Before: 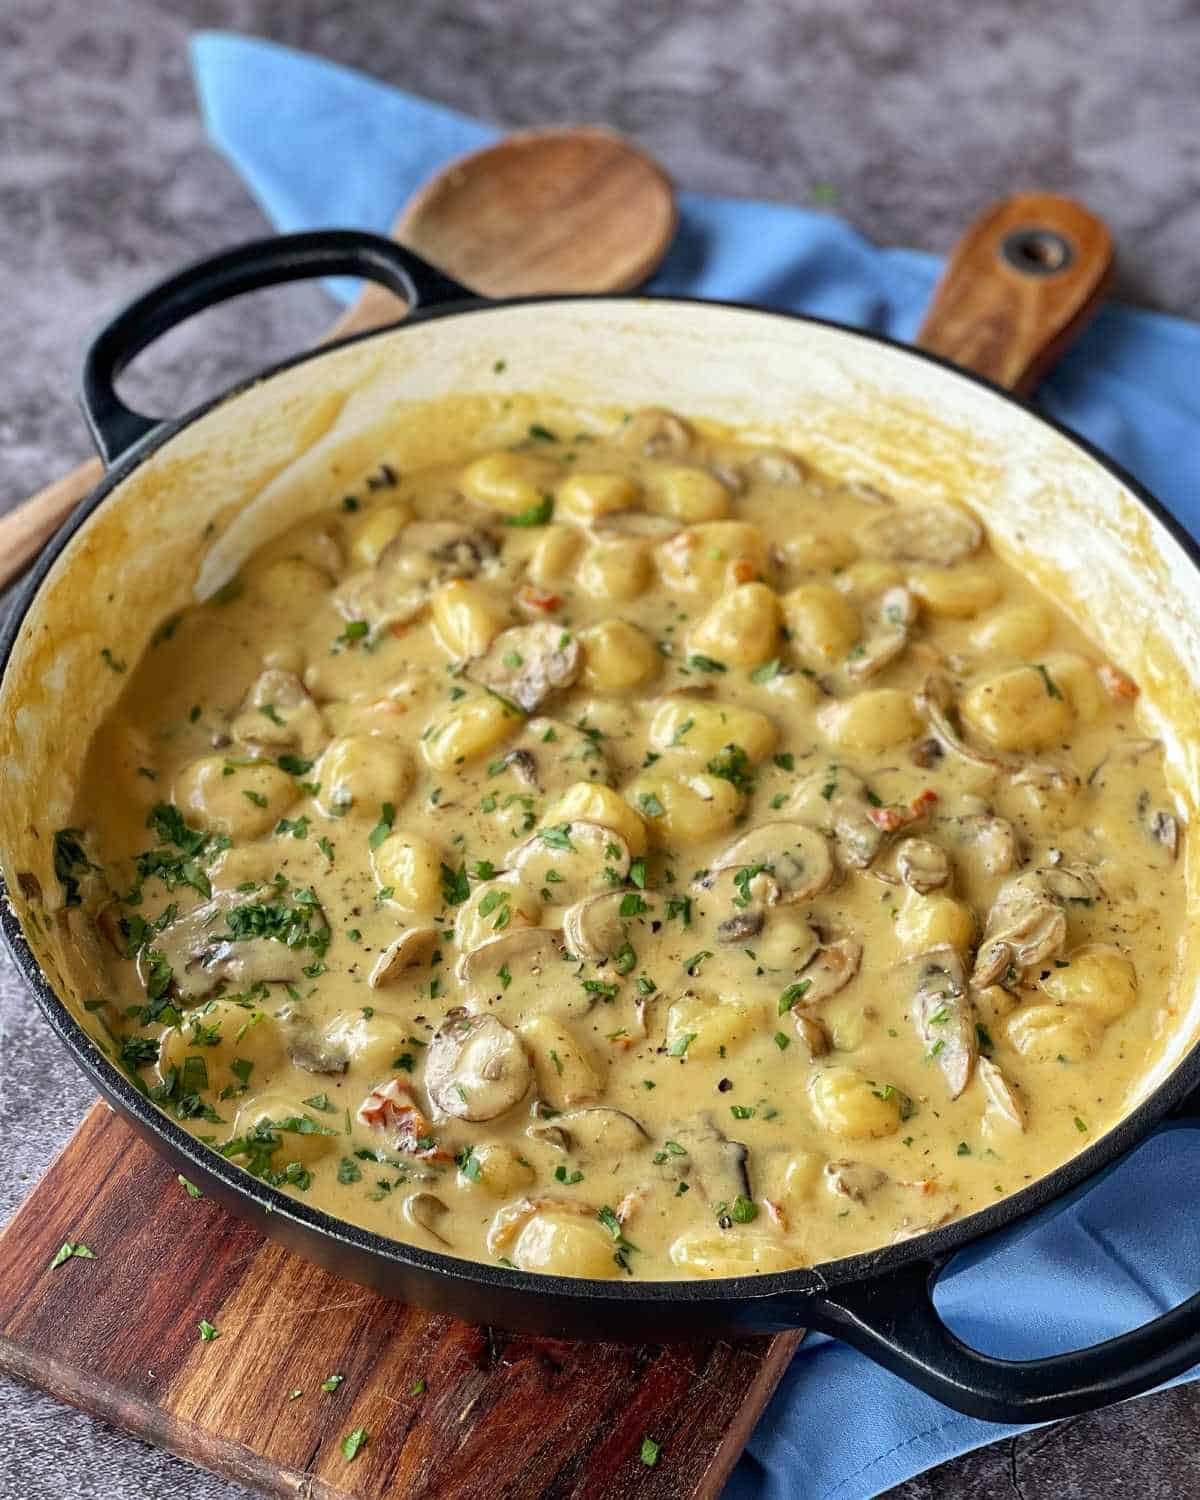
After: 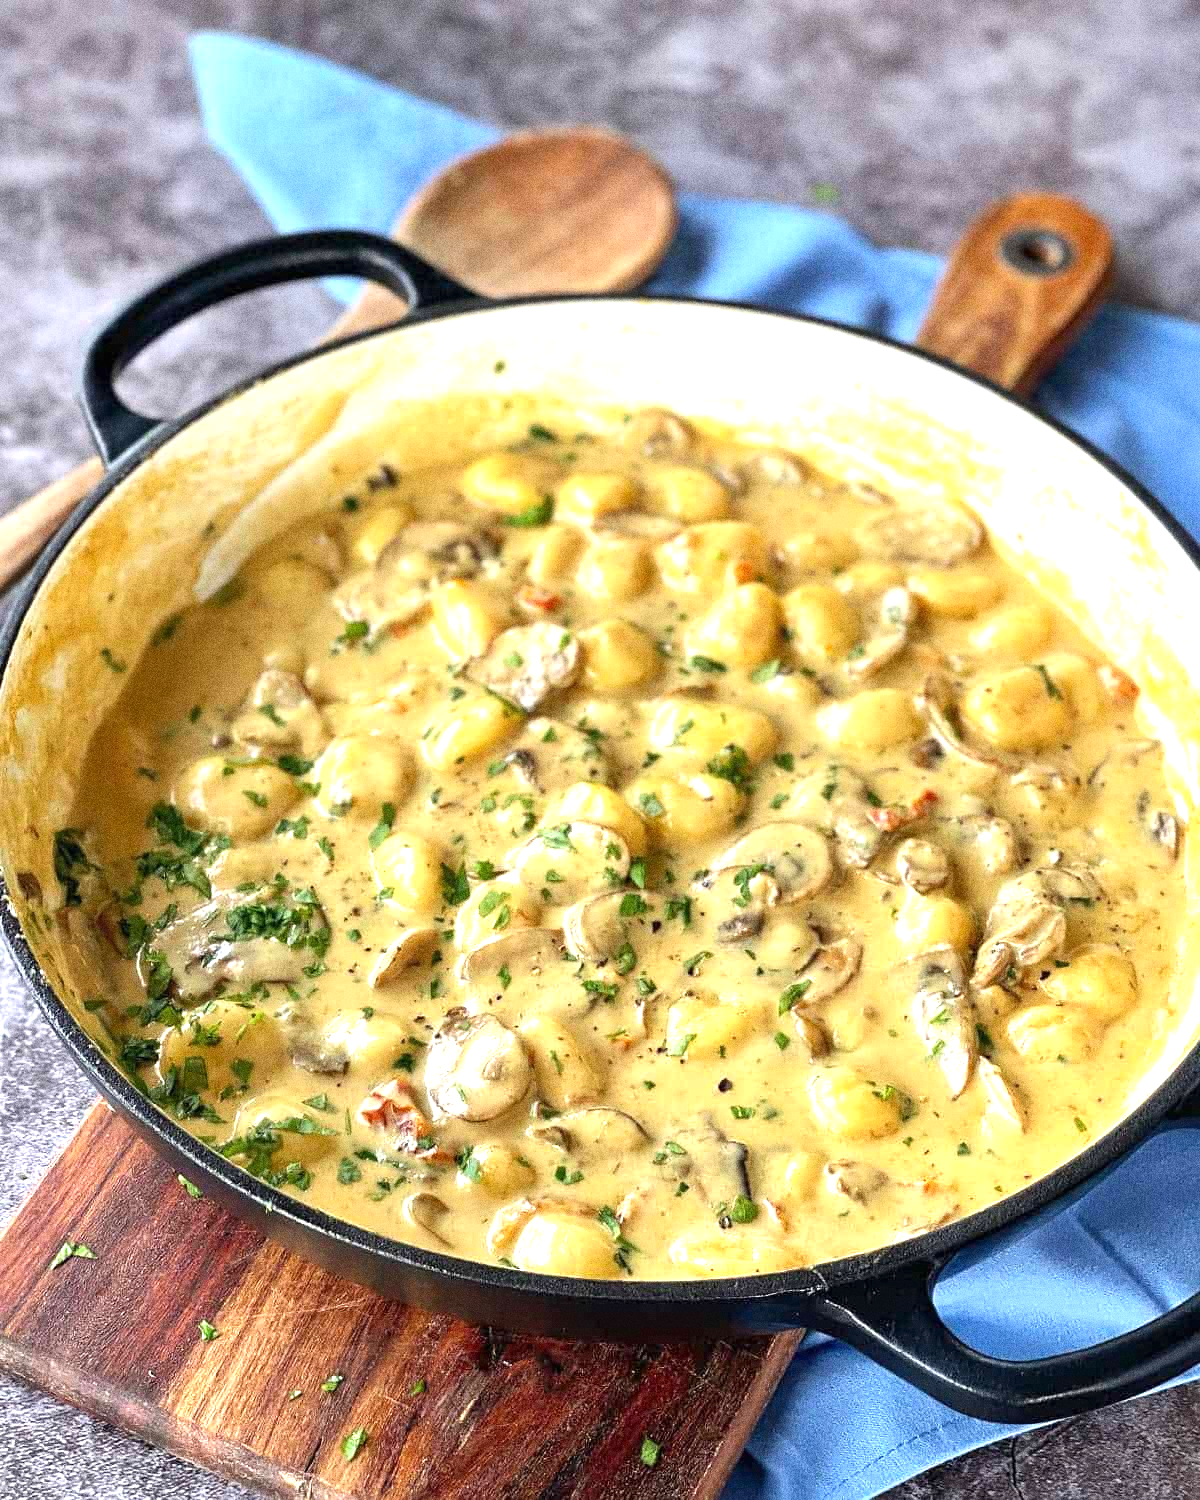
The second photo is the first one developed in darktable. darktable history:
grain: coarseness 0.09 ISO, strength 40%
exposure: black level correction 0, exposure 0.9 EV, compensate highlight preservation false
